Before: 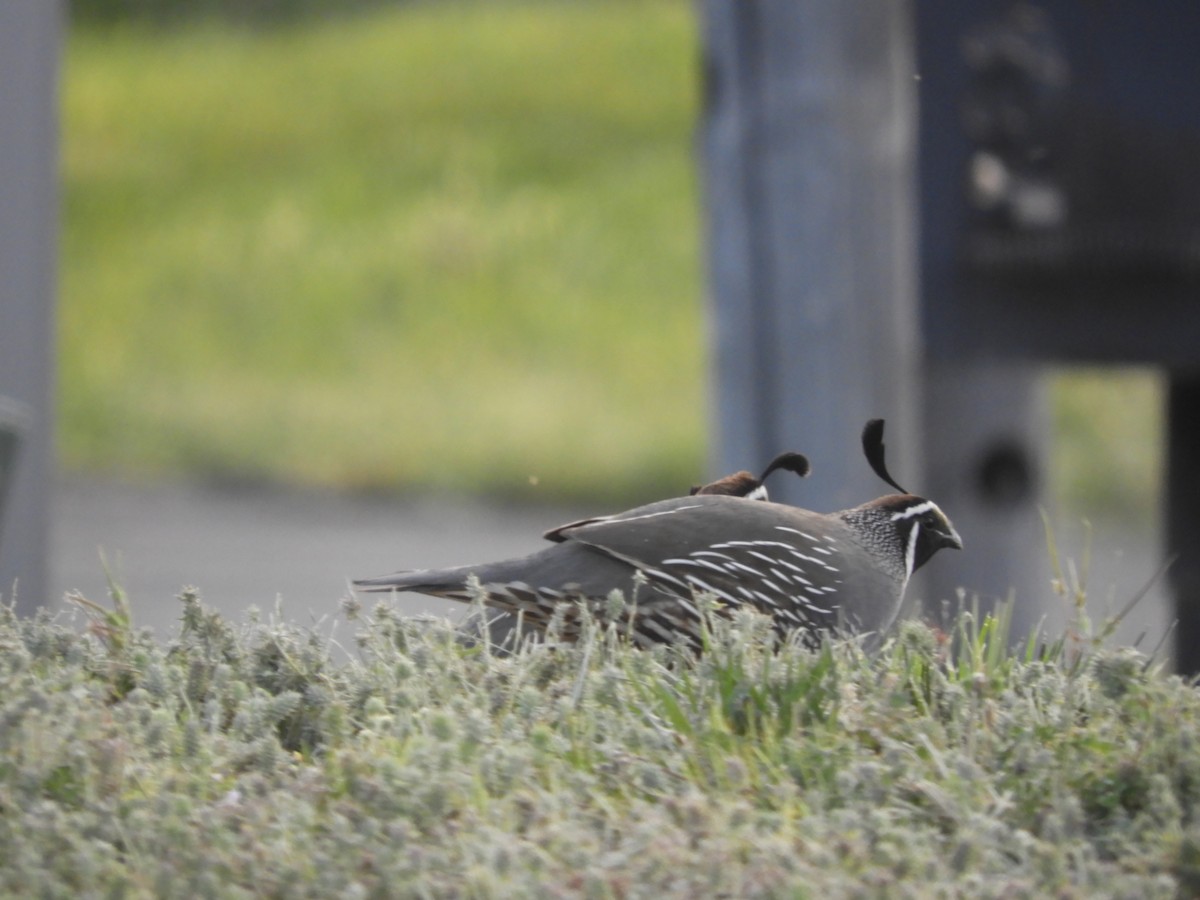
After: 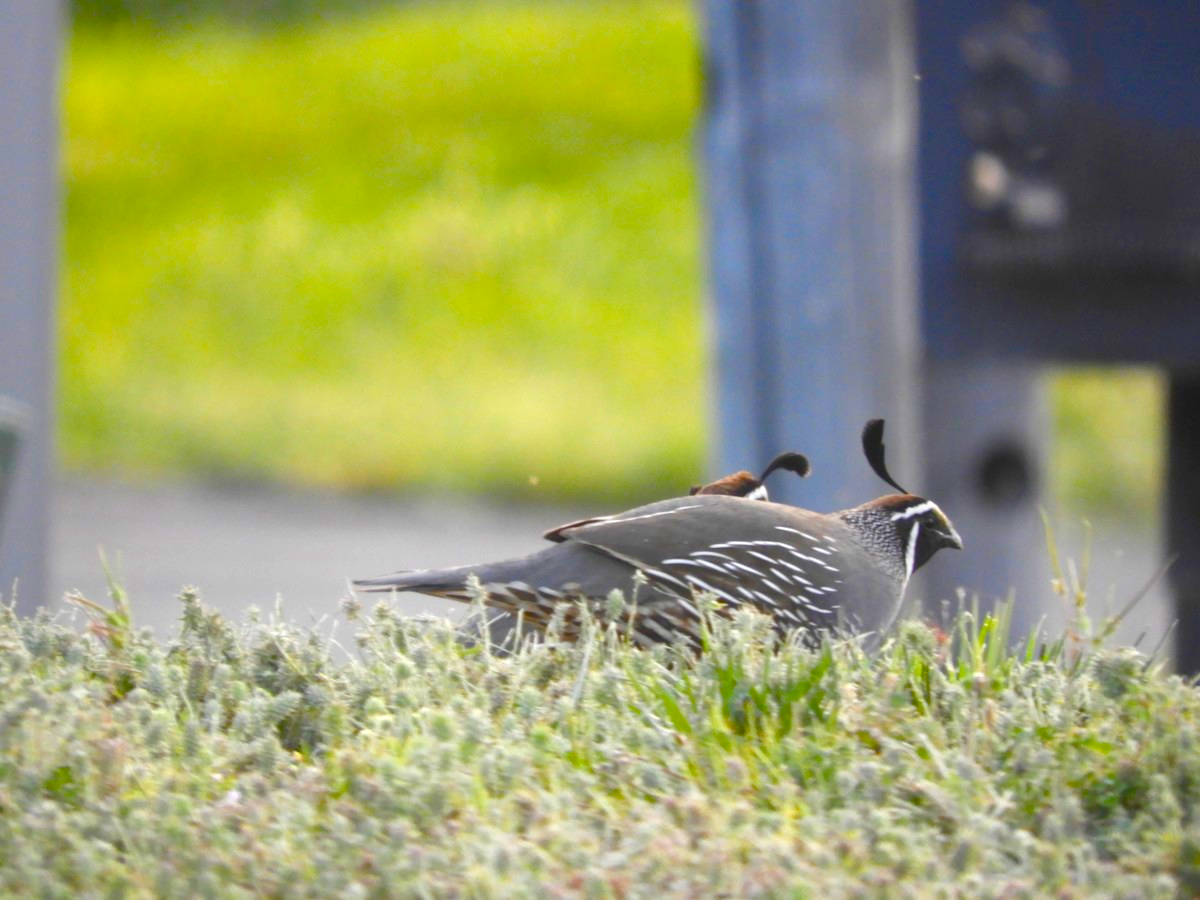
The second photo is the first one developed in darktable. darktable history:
color balance rgb: power › hue 329.72°, linear chroma grading › global chroma 14.371%, perceptual saturation grading › global saturation 20%, perceptual saturation grading › highlights -24.728%, perceptual saturation grading › shadows 49.882%, global vibrance 50.017%
exposure: exposure 0.64 EV, compensate exposure bias true, compensate highlight preservation false
